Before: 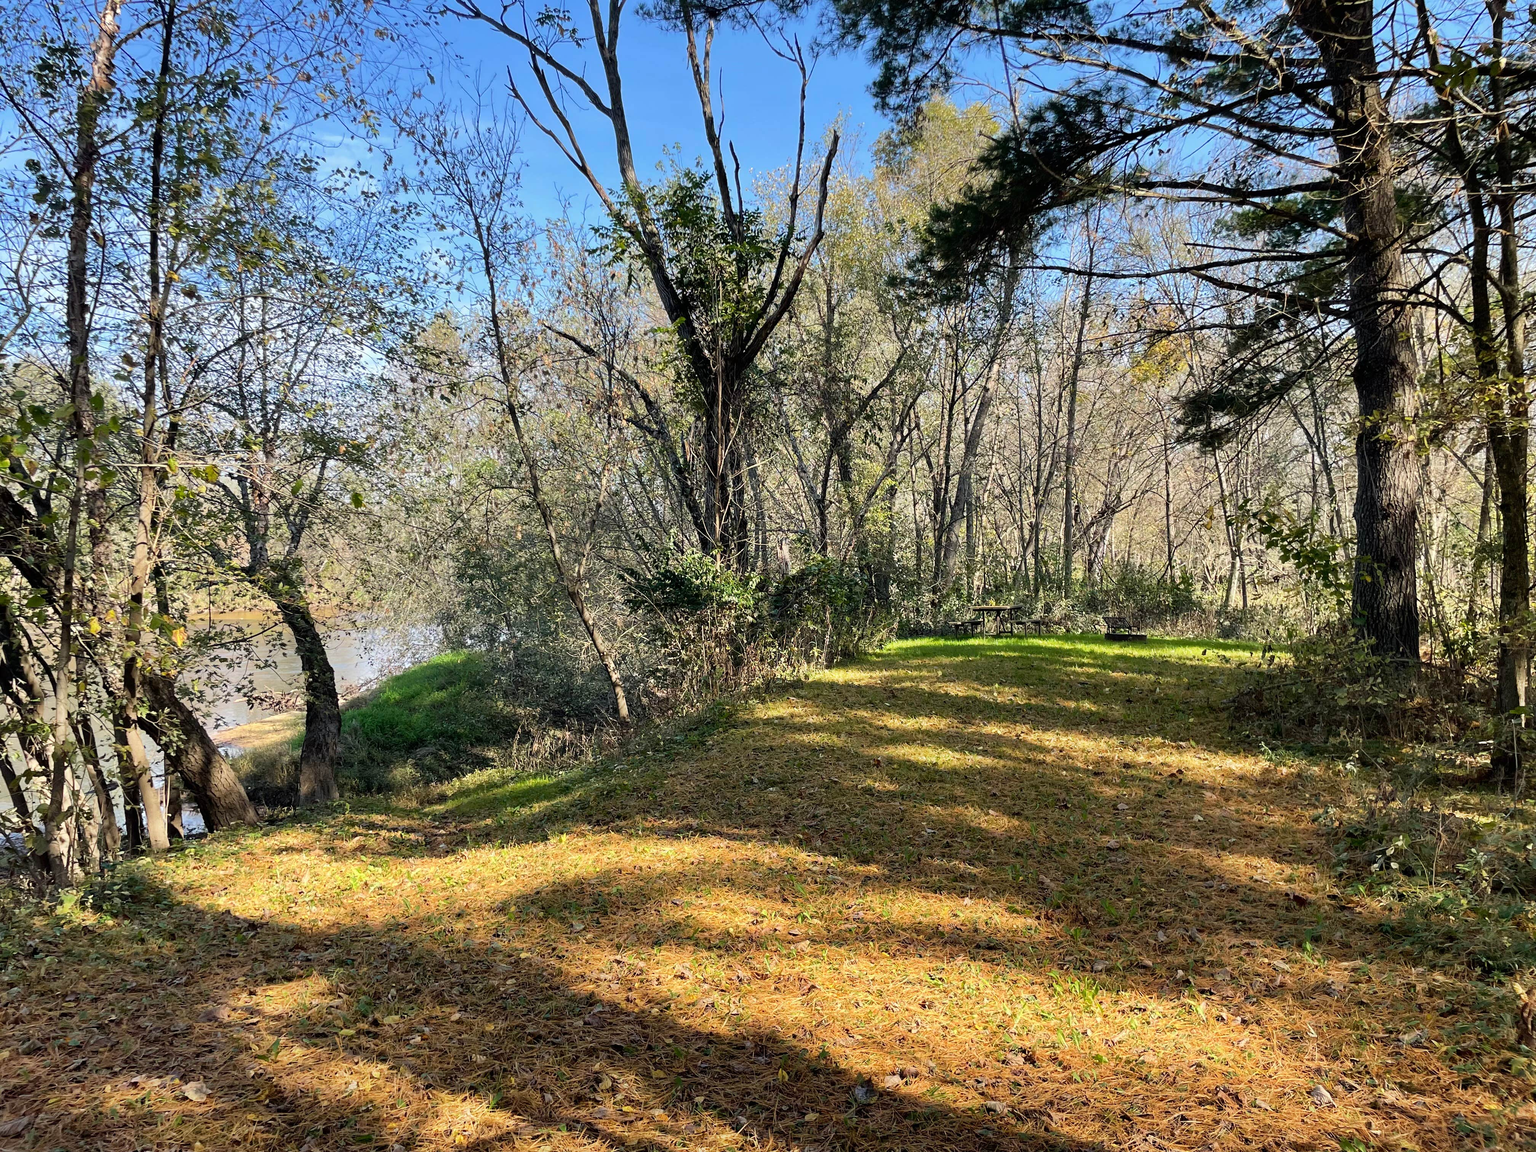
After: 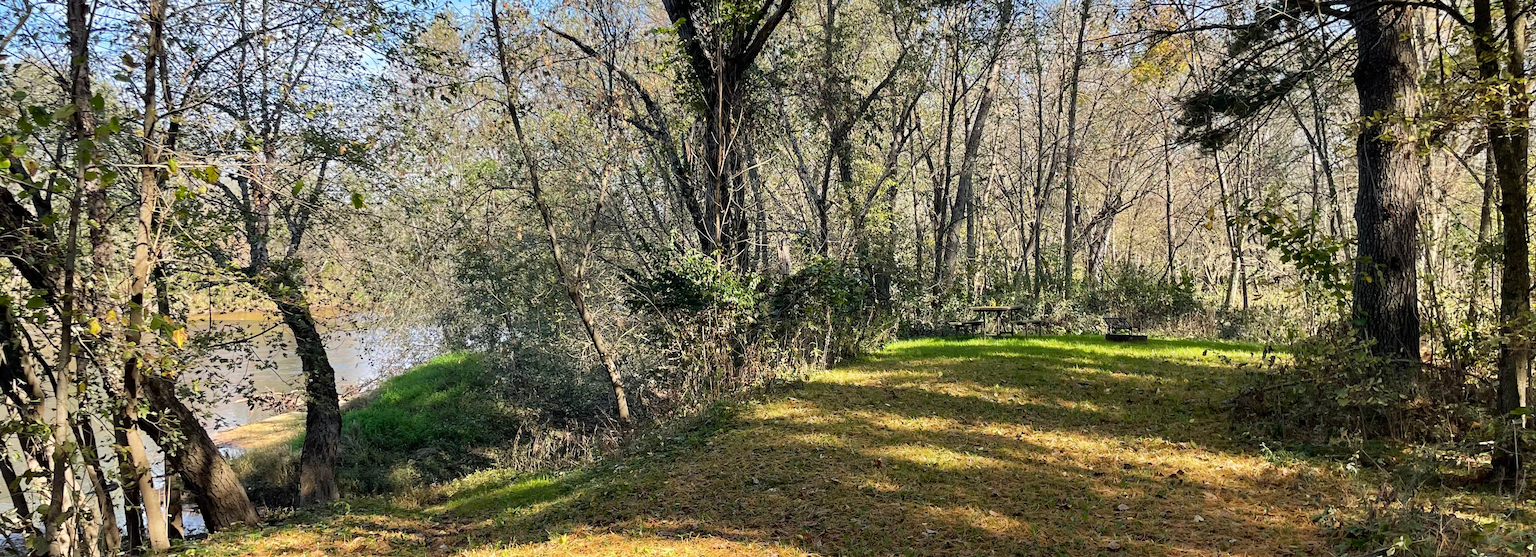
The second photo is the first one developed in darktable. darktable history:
crop and rotate: top 26.056%, bottom 25.543%
haze removal: compatibility mode true, adaptive false
